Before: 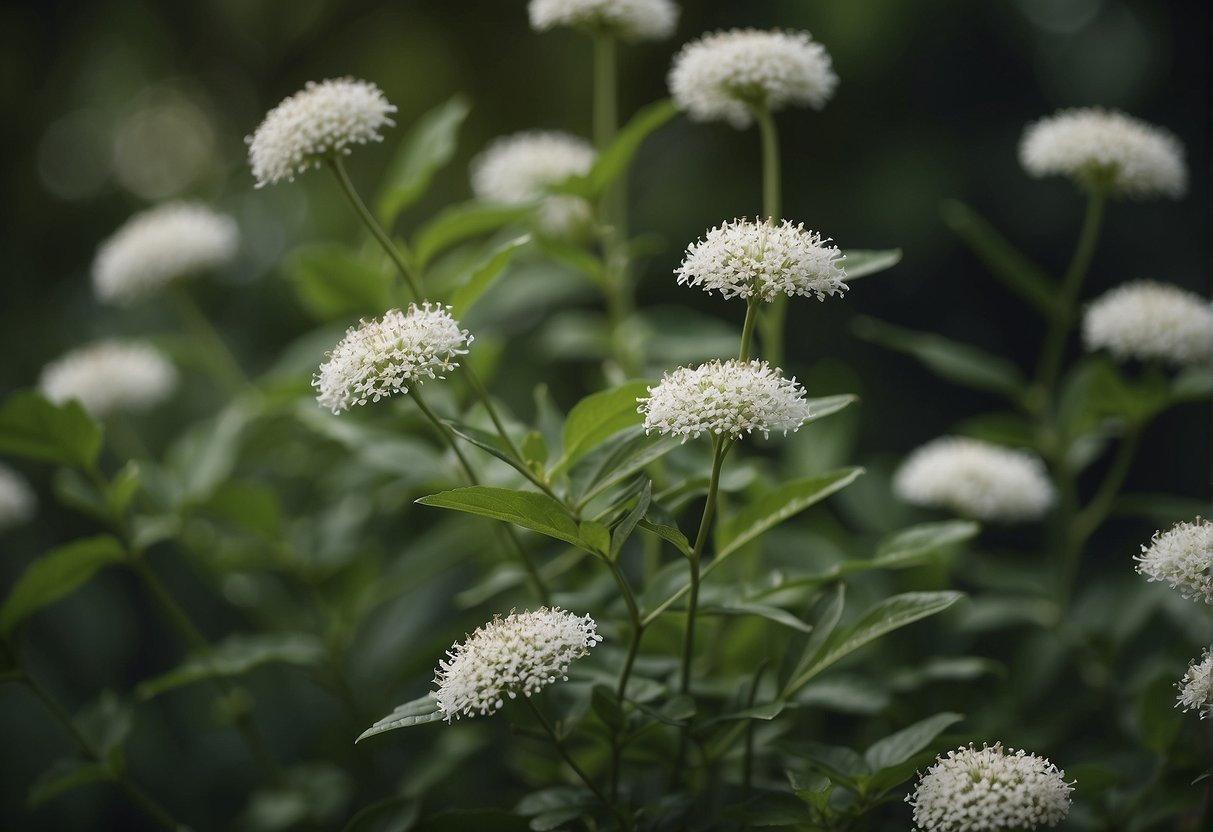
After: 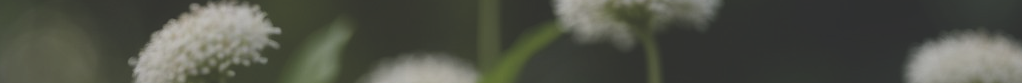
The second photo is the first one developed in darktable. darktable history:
exposure: black level correction -0.036, exposure -0.497 EV, compensate highlight preservation false
crop and rotate: left 9.644%, top 9.491%, right 6.021%, bottom 80.509%
